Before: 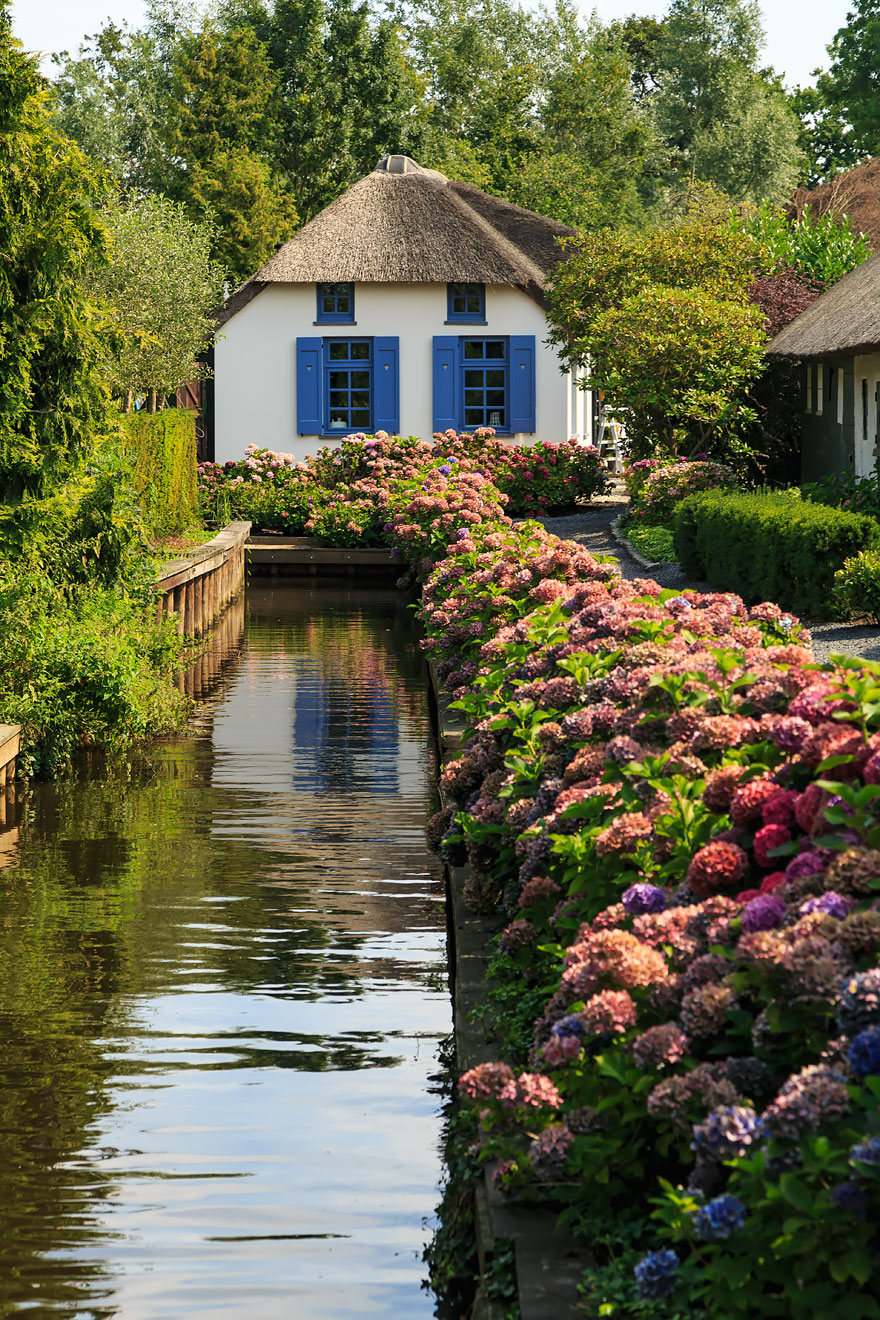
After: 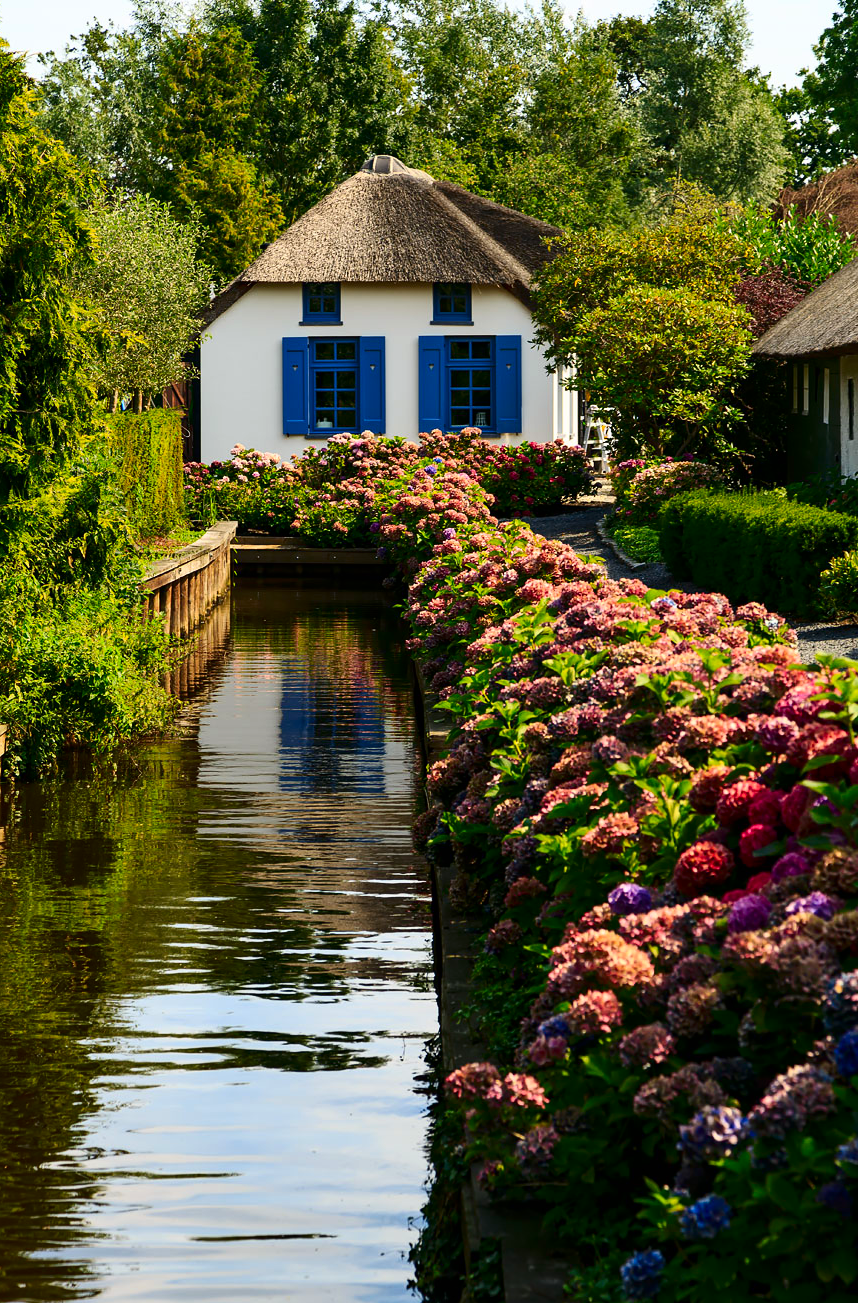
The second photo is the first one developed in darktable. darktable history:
crop and rotate: left 1.774%, right 0.633%, bottom 1.28%
contrast brightness saturation: contrast 0.19, brightness -0.11, saturation 0.21
